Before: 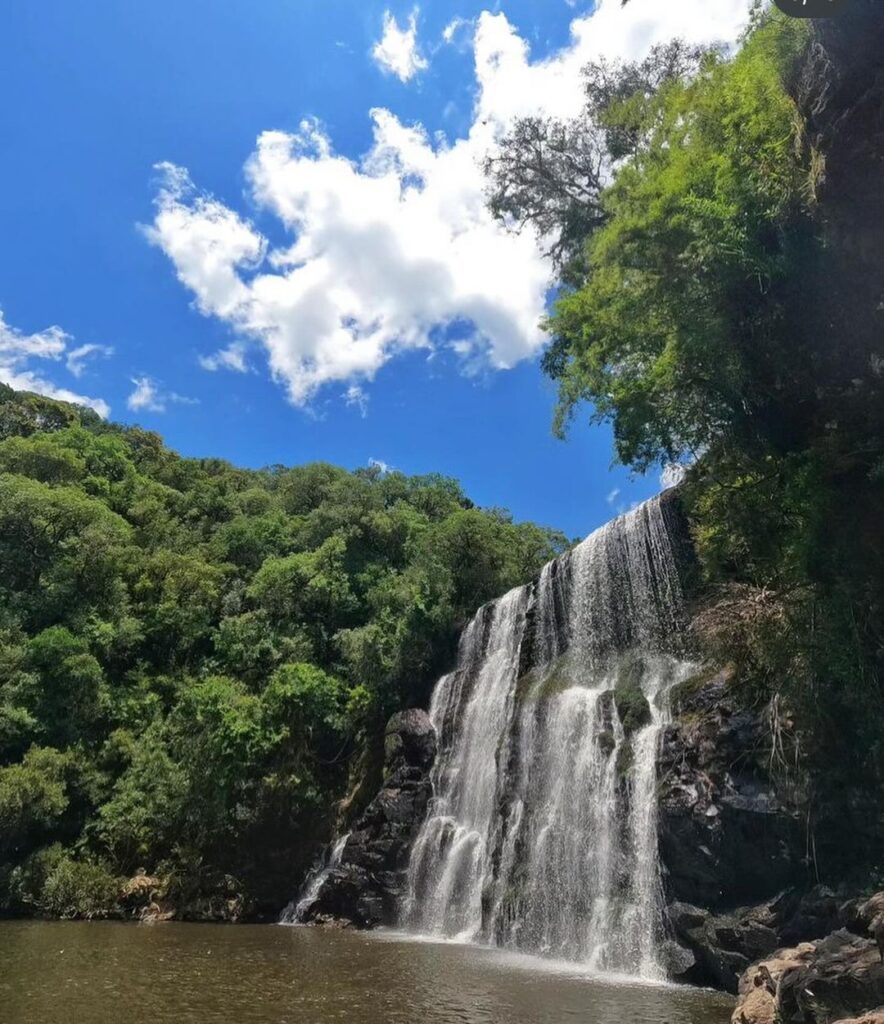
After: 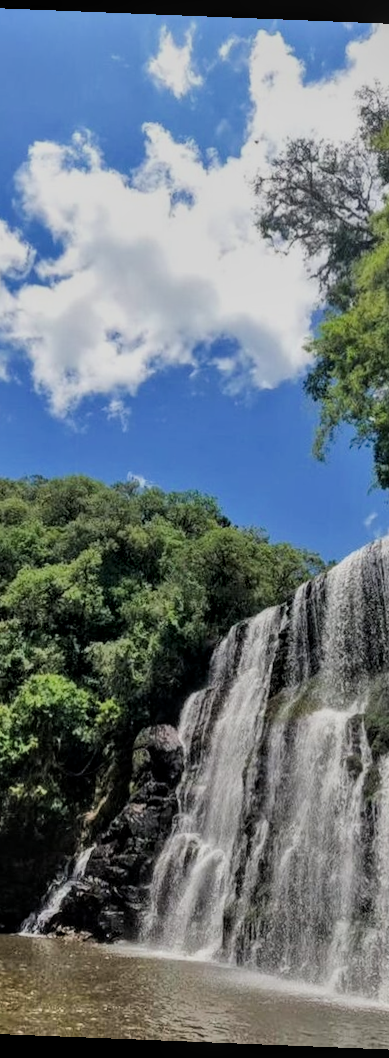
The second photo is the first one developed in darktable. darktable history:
shadows and highlights: soften with gaussian
rotate and perspective: rotation 2.27°, automatic cropping off
local contrast: on, module defaults
crop: left 28.583%, right 29.231%
filmic rgb: black relative exposure -7.65 EV, white relative exposure 4.56 EV, hardness 3.61
